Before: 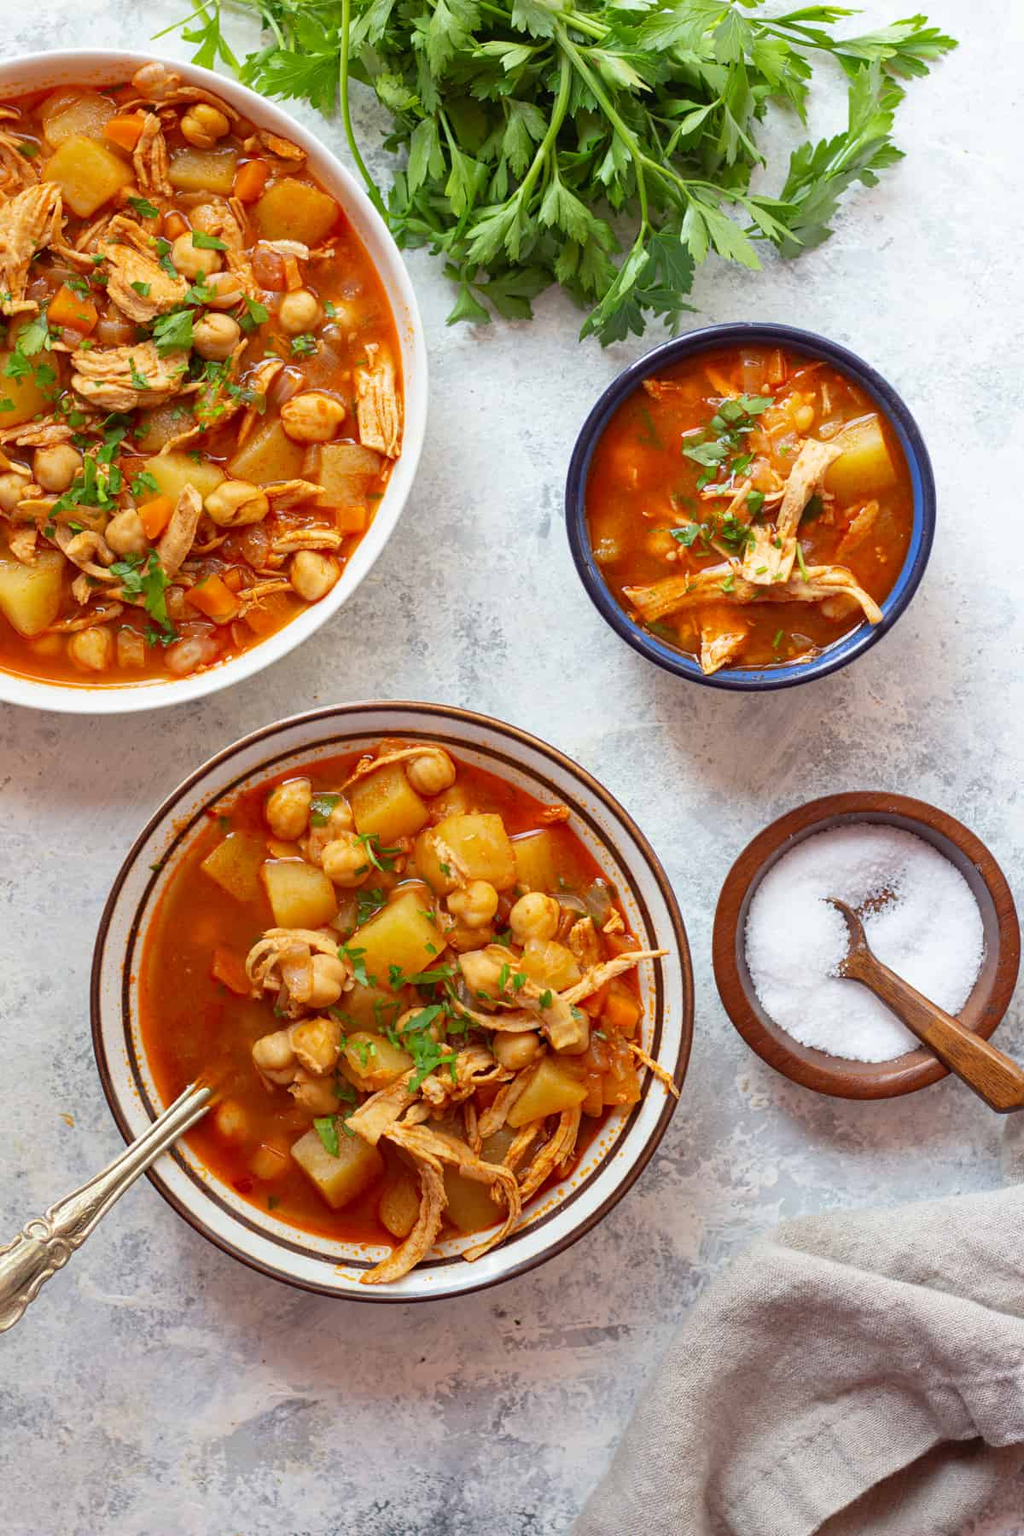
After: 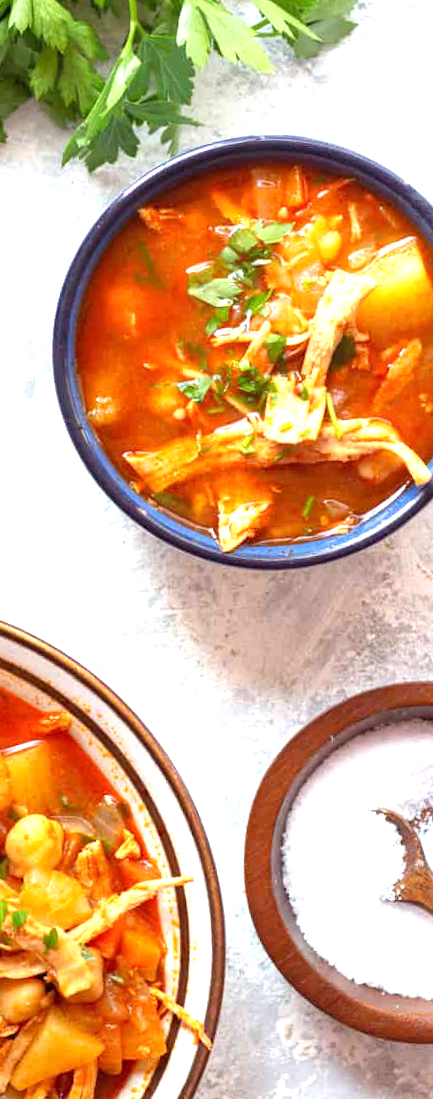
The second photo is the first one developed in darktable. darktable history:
rotate and perspective: rotation -2.12°, lens shift (vertical) 0.009, lens shift (horizontal) -0.008, automatic cropping original format, crop left 0.036, crop right 0.964, crop top 0.05, crop bottom 0.959
exposure: exposure 0.943 EV, compensate highlight preservation false
crop and rotate: left 49.936%, top 10.094%, right 13.136%, bottom 24.256%
